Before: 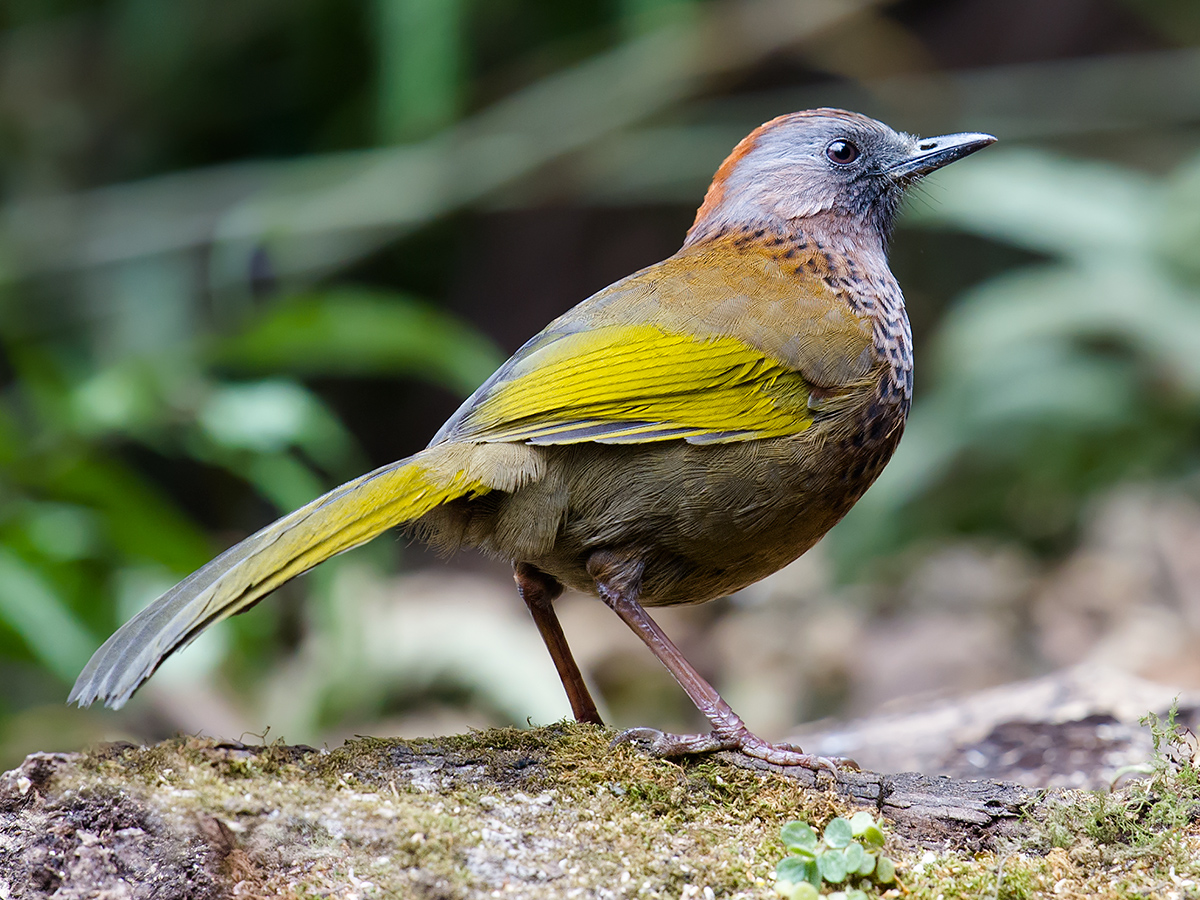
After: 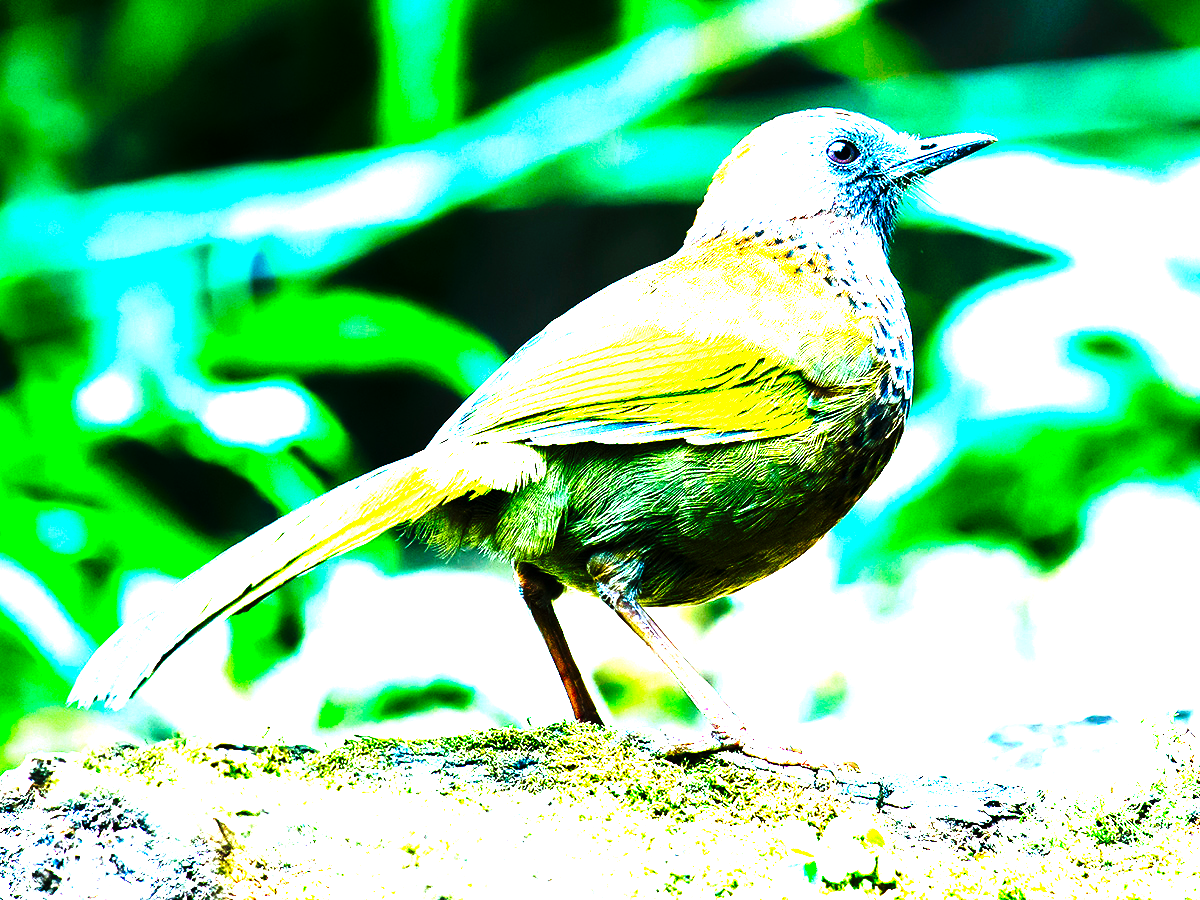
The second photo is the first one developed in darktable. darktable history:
base curve: curves: ch0 [(0, 0) (0.032, 0.025) (0.121, 0.166) (0.206, 0.329) (0.605, 0.79) (1, 1)], preserve colors none
color balance rgb: power › chroma 2.159%, power › hue 164.32°, highlights gain › chroma 4.087%, highlights gain › hue 200.64°, perceptual saturation grading › global saturation 20%, perceptual saturation grading › highlights -25.099%, perceptual saturation grading › shadows 25.049%
local contrast: mode bilateral grid, contrast 21, coarseness 51, detail 120%, midtone range 0.2
levels: levels [0, 0.281, 0.562]
tone curve: curves: ch0 [(0, 0) (0.003, 0.002) (0.011, 0.007) (0.025, 0.014) (0.044, 0.023) (0.069, 0.033) (0.1, 0.052) (0.136, 0.081) (0.177, 0.134) (0.224, 0.205) (0.277, 0.296) (0.335, 0.401) (0.399, 0.501) (0.468, 0.589) (0.543, 0.658) (0.623, 0.738) (0.709, 0.804) (0.801, 0.871) (0.898, 0.93) (1, 1)], preserve colors none
